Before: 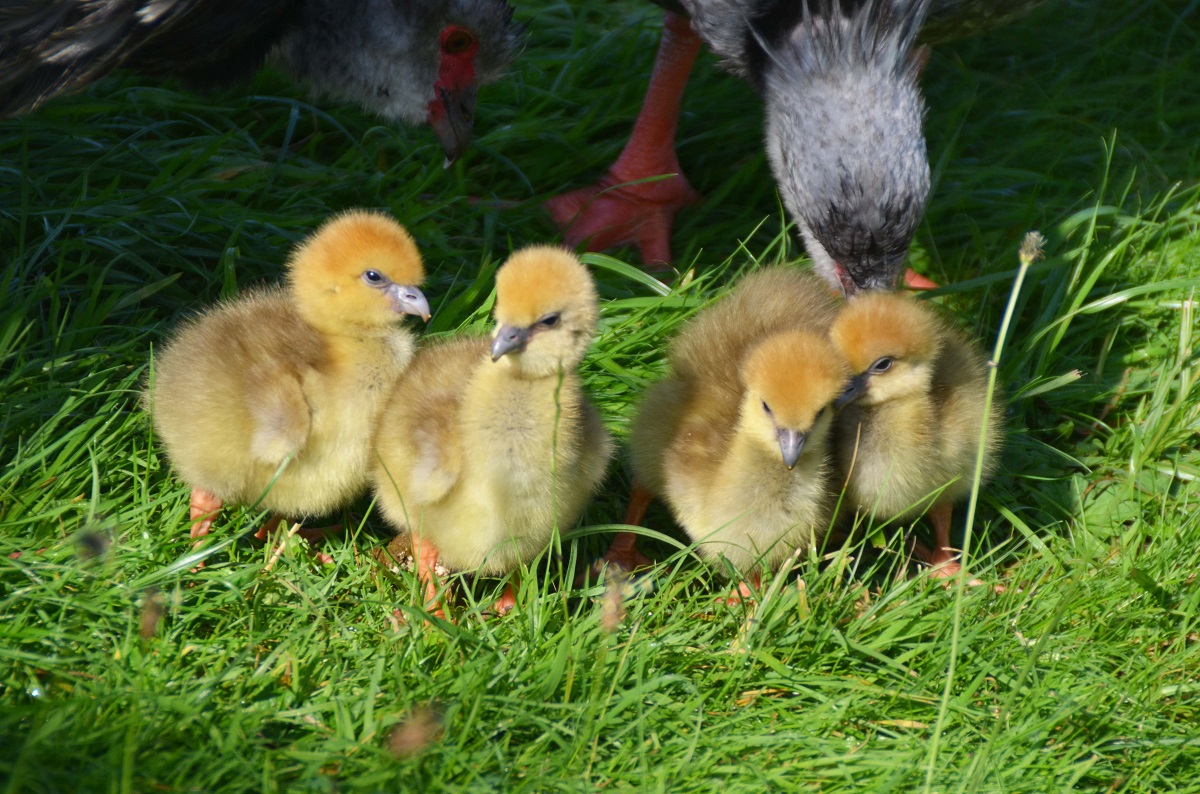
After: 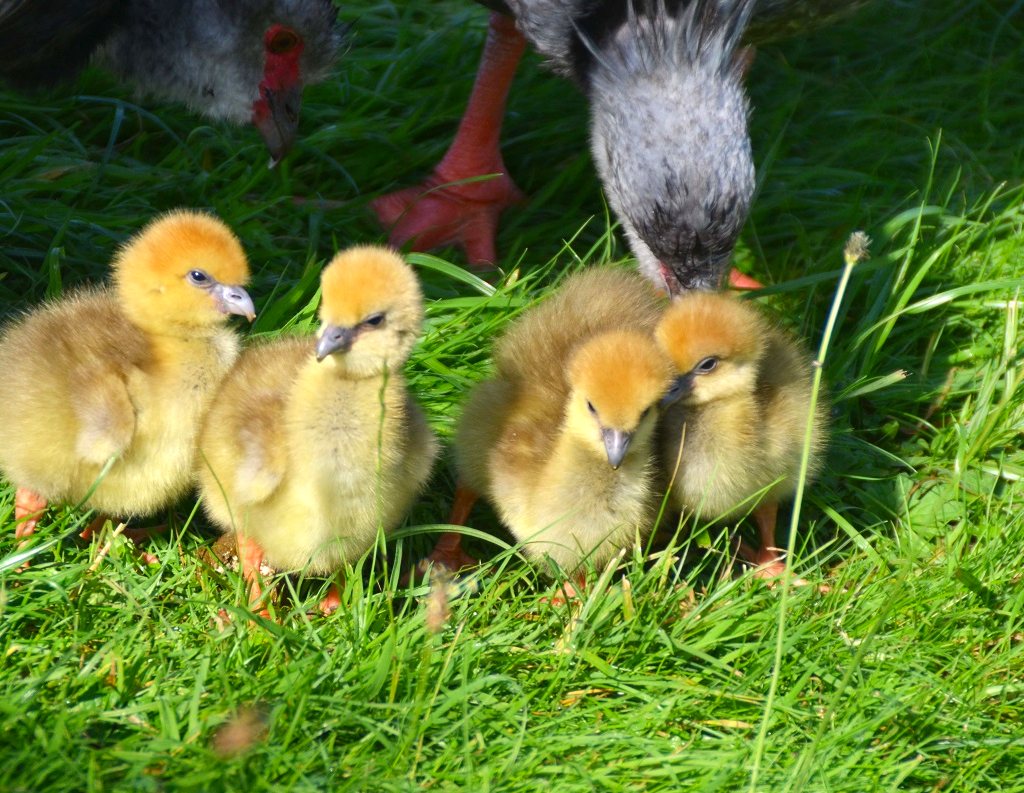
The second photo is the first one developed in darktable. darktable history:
color correction: saturation 1.1
crop and rotate: left 14.584%
exposure: exposure 0.375 EV, compensate highlight preservation false
